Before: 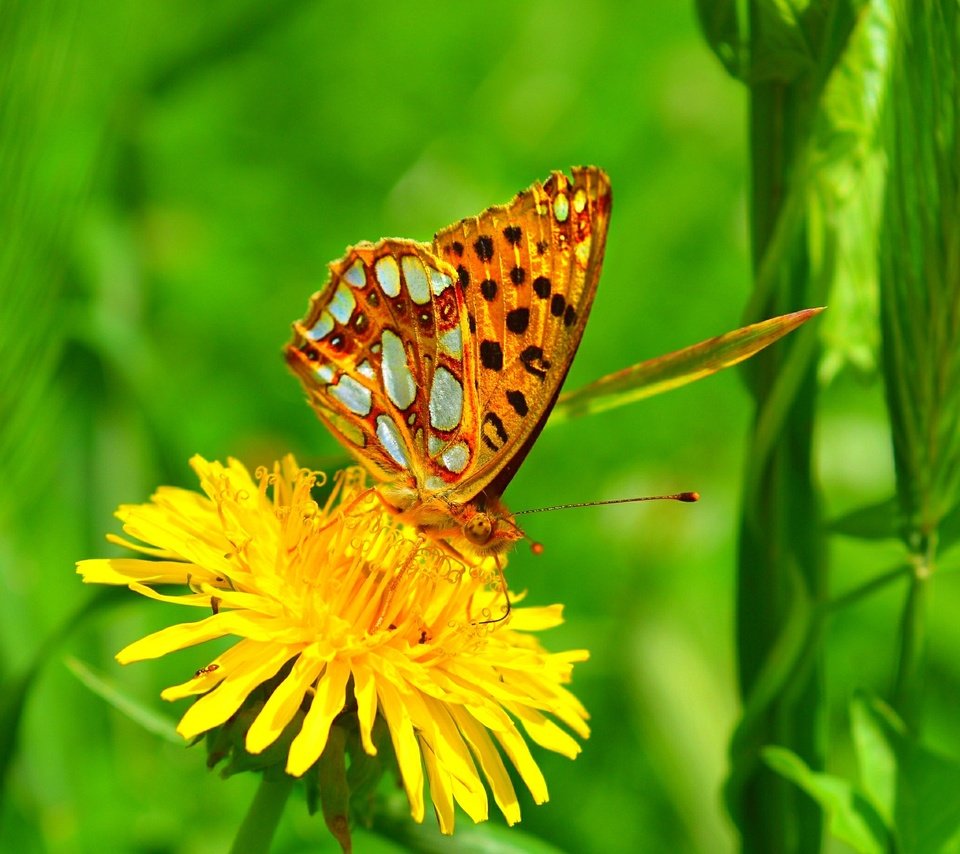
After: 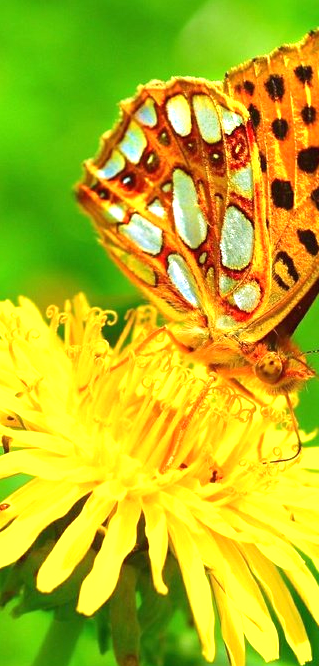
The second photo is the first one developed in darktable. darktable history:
velvia: on, module defaults
crop and rotate: left 21.787%, top 18.979%, right 44.928%, bottom 2.975%
exposure: black level correction 0, exposure 0.681 EV, compensate highlight preservation false
